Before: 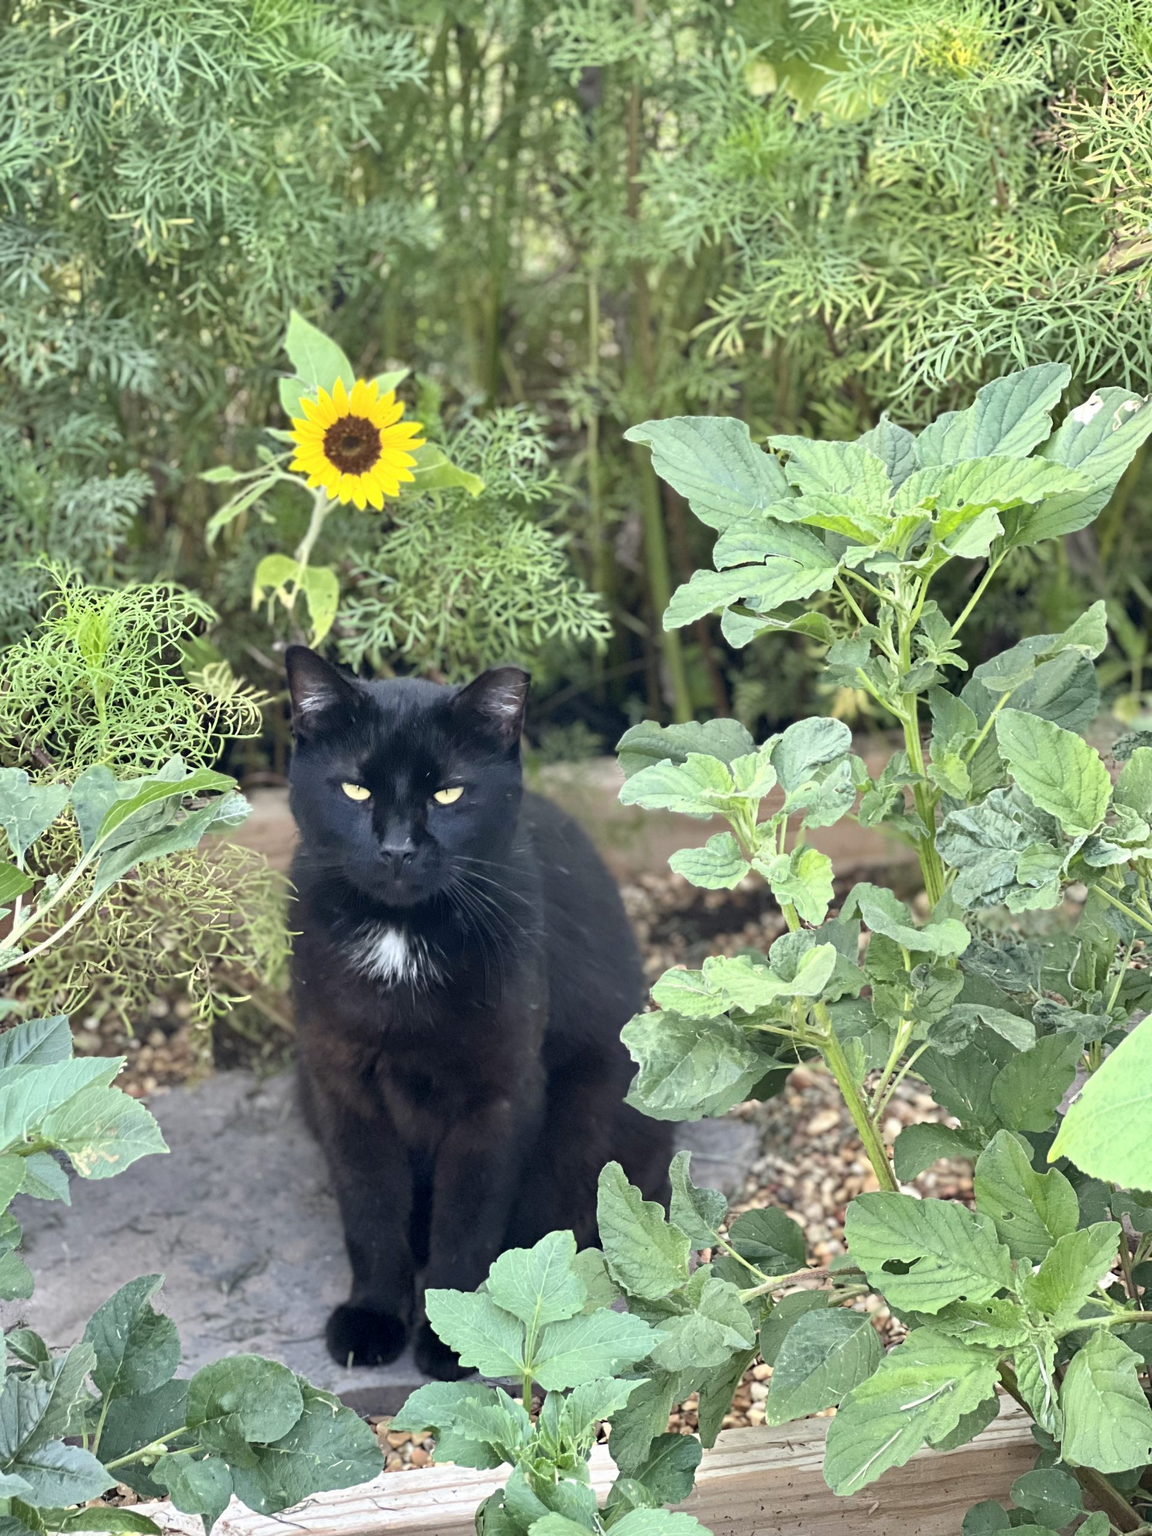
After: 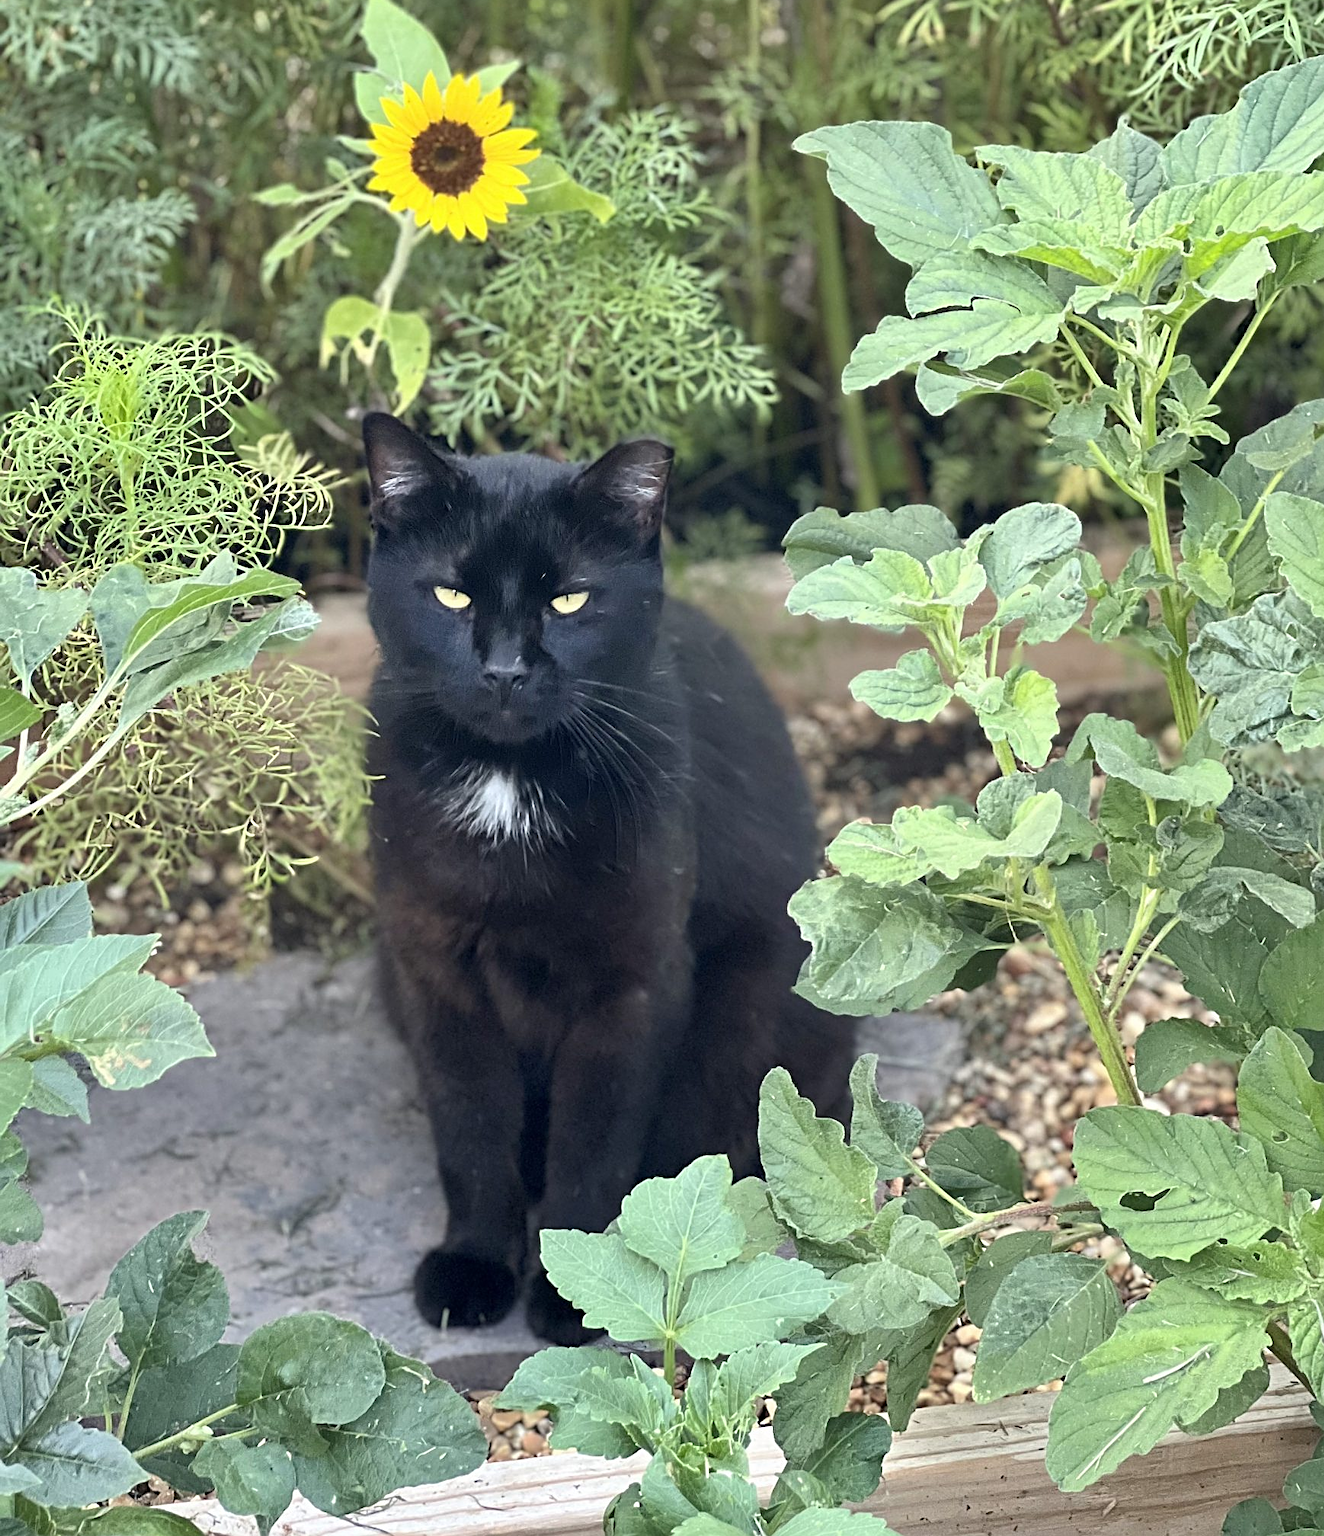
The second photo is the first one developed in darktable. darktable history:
sharpen: on, module defaults
crop: top 20.916%, right 9.437%, bottom 0.316%
